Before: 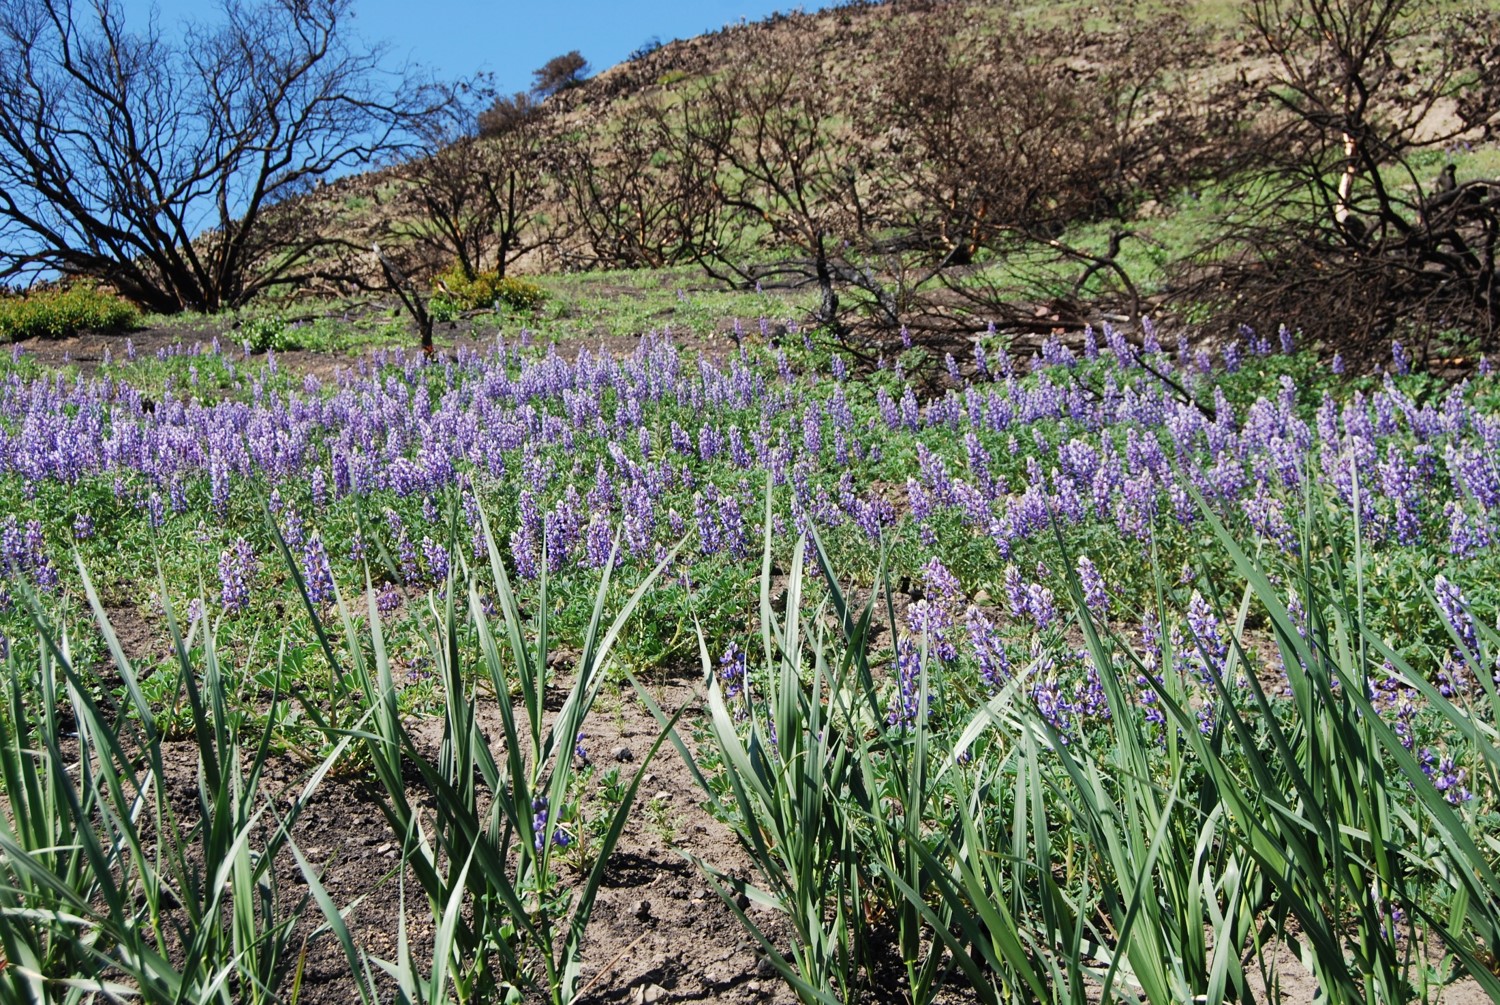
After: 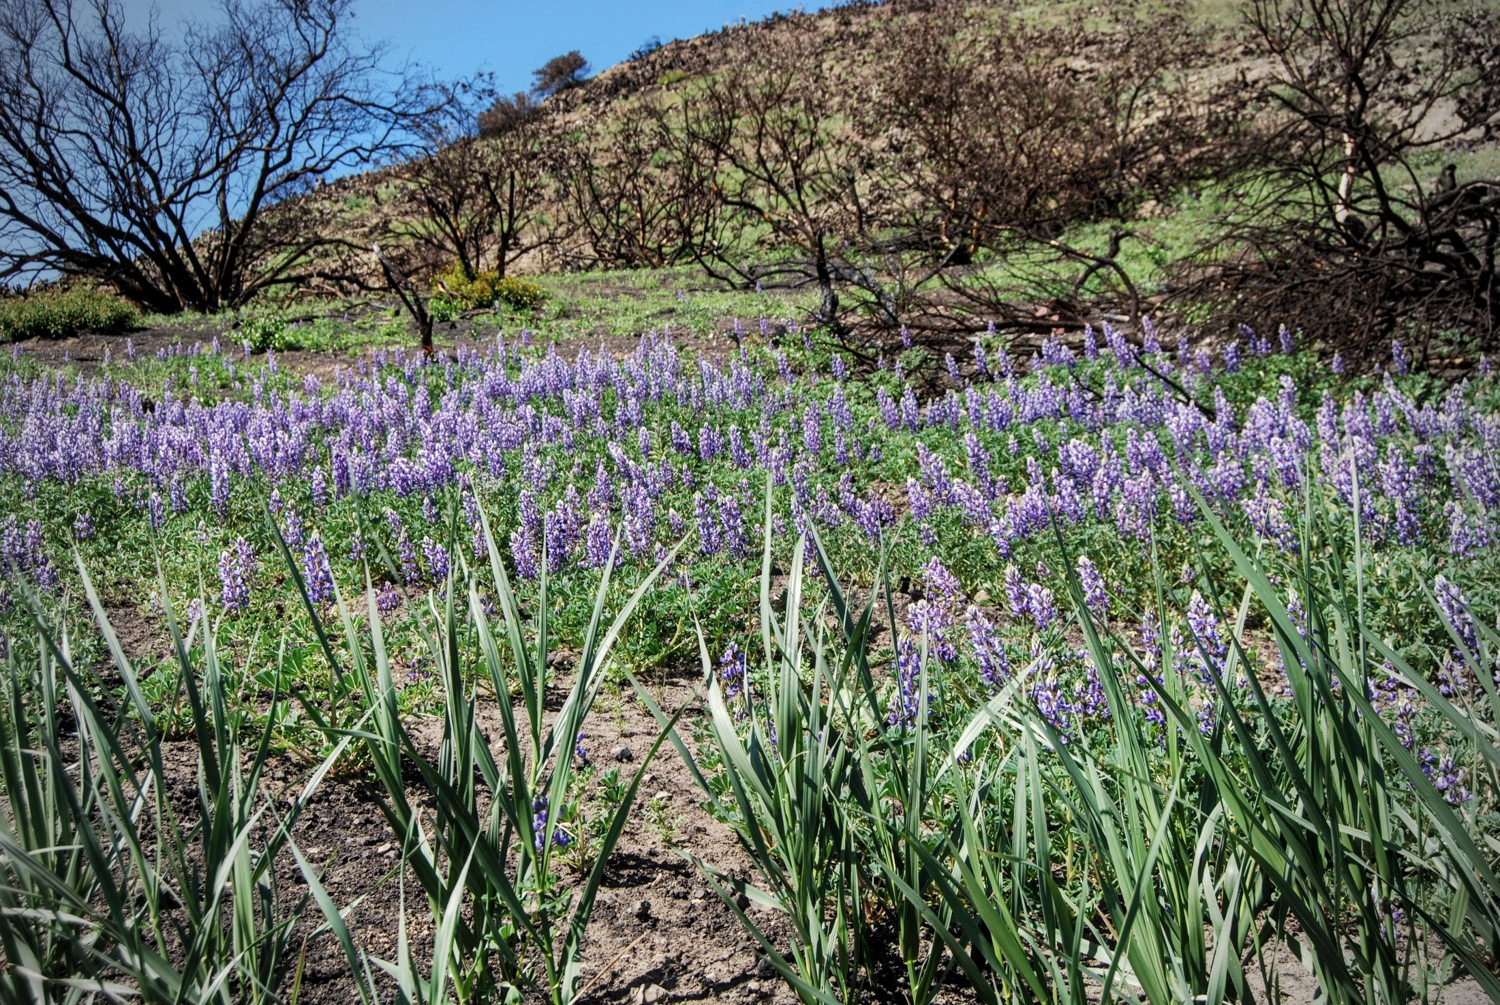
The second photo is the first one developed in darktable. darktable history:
local contrast: on, module defaults
vignetting: fall-off start 71.74%
shadows and highlights: radius 337.17, shadows 29.01, soften with gaussian
